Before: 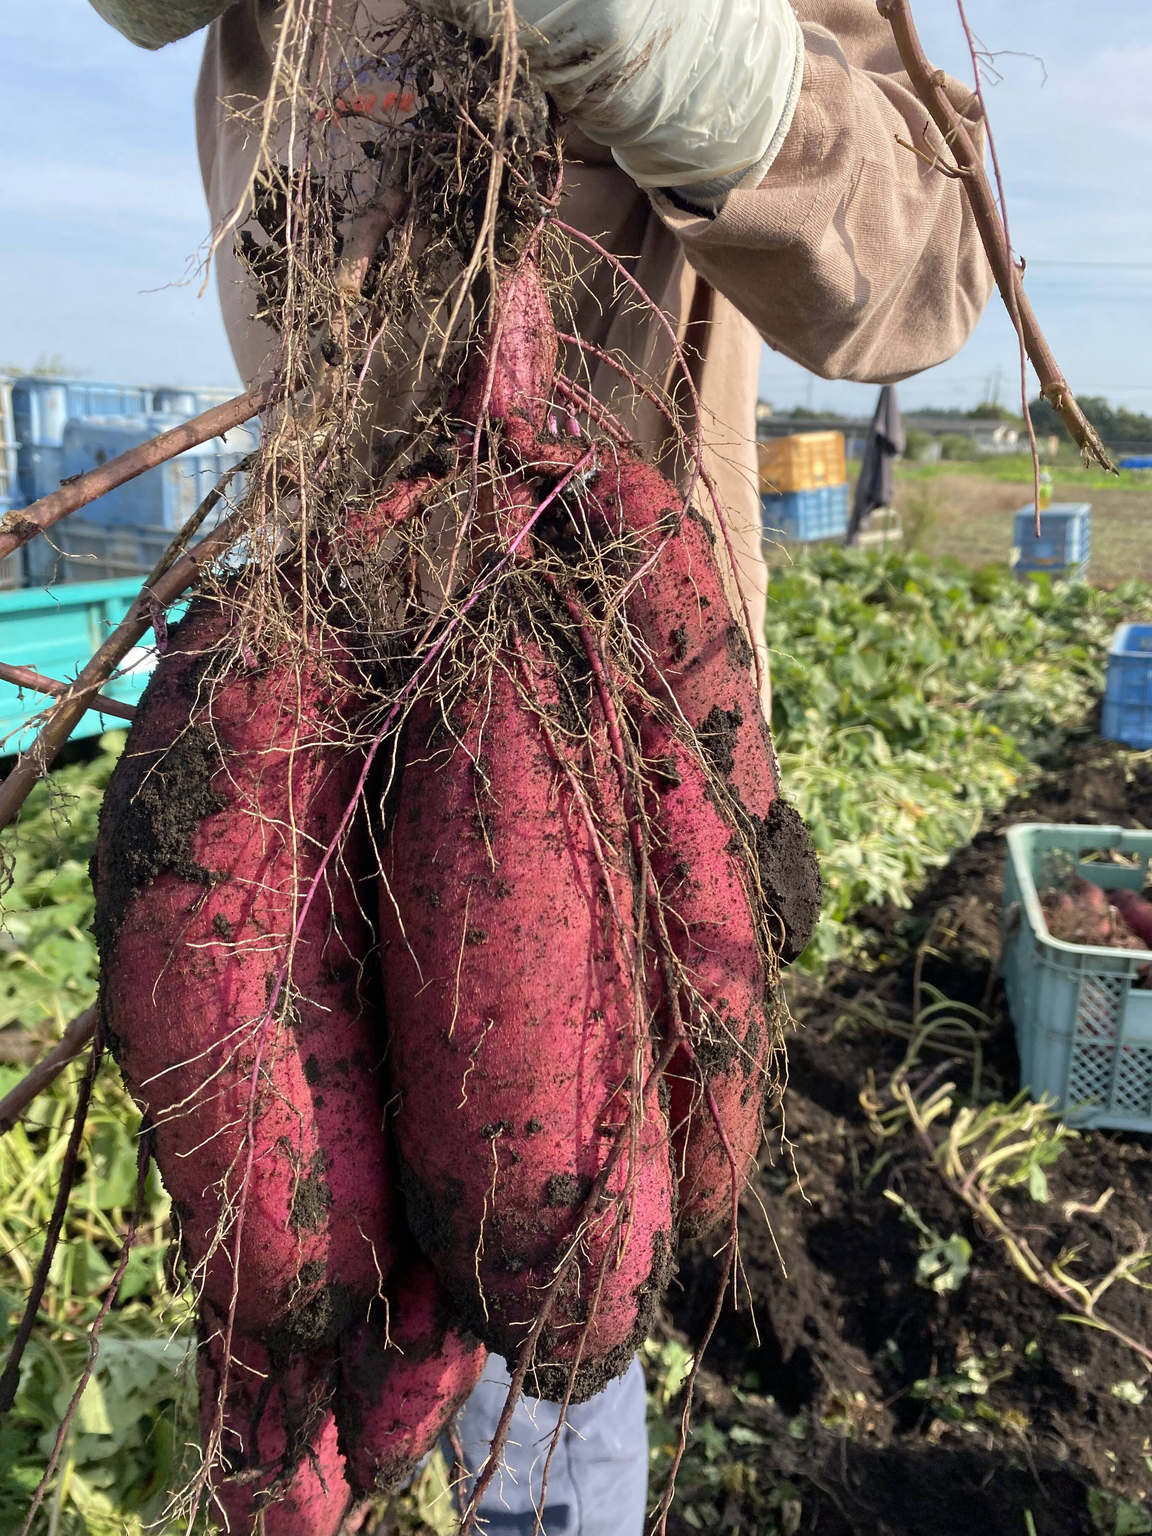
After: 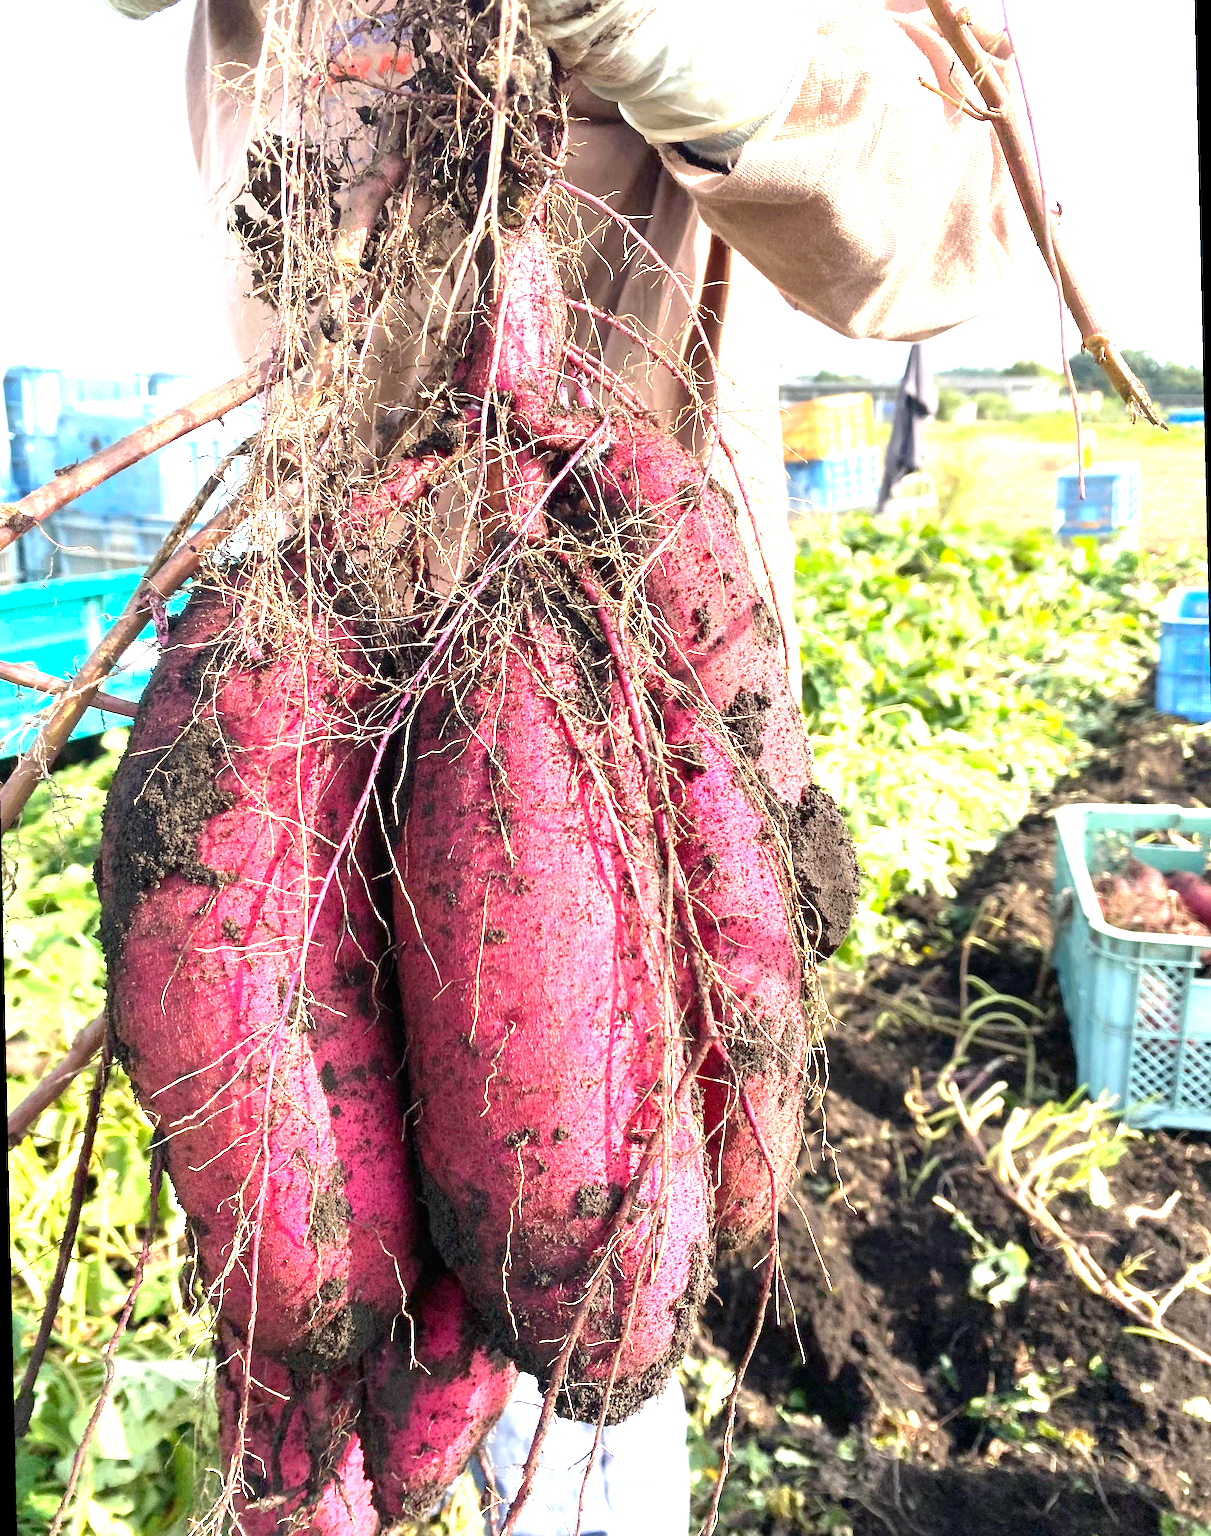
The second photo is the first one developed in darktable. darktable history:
rotate and perspective: rotation -1.32°, lens shift (horizontal) -0.031, crop left 0.015, crop right 0.985, crop top 0.047, crop bottom 0.982
exposure: exposure 2 EV, compensate highlight preservation false
